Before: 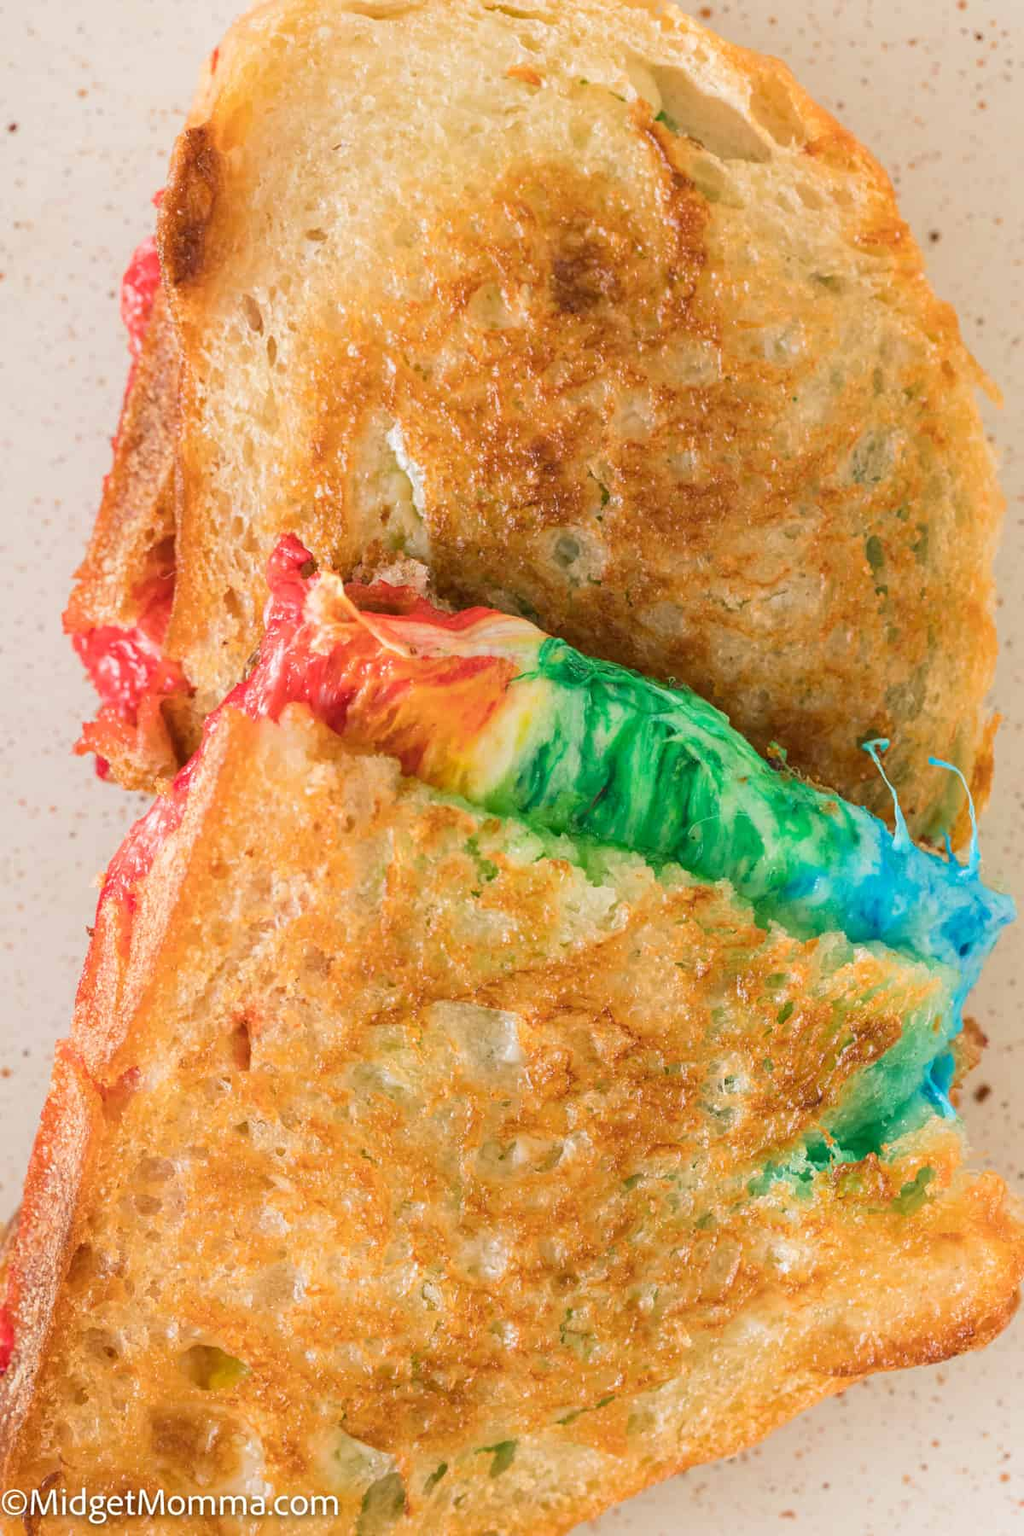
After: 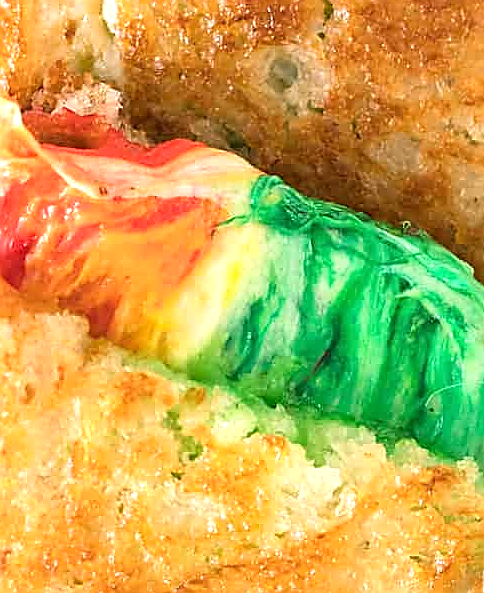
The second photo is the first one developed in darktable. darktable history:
sharpen: radius 1.397, amount 1.261, threshold 0.632
crop: left 31.761%, top 31.784%, right 27.831%, bottom 35.255%
tone equalizer: -8 EV -0.721 EV, -7 EV -0.692 EV, -6 EV -0.61 EV, -5 EV -0.366 EV, -3 EV 0.399 EV, -2 EV 0.6 EV, -1 EV 0.684 EV, +0 EV 0.766 EV
